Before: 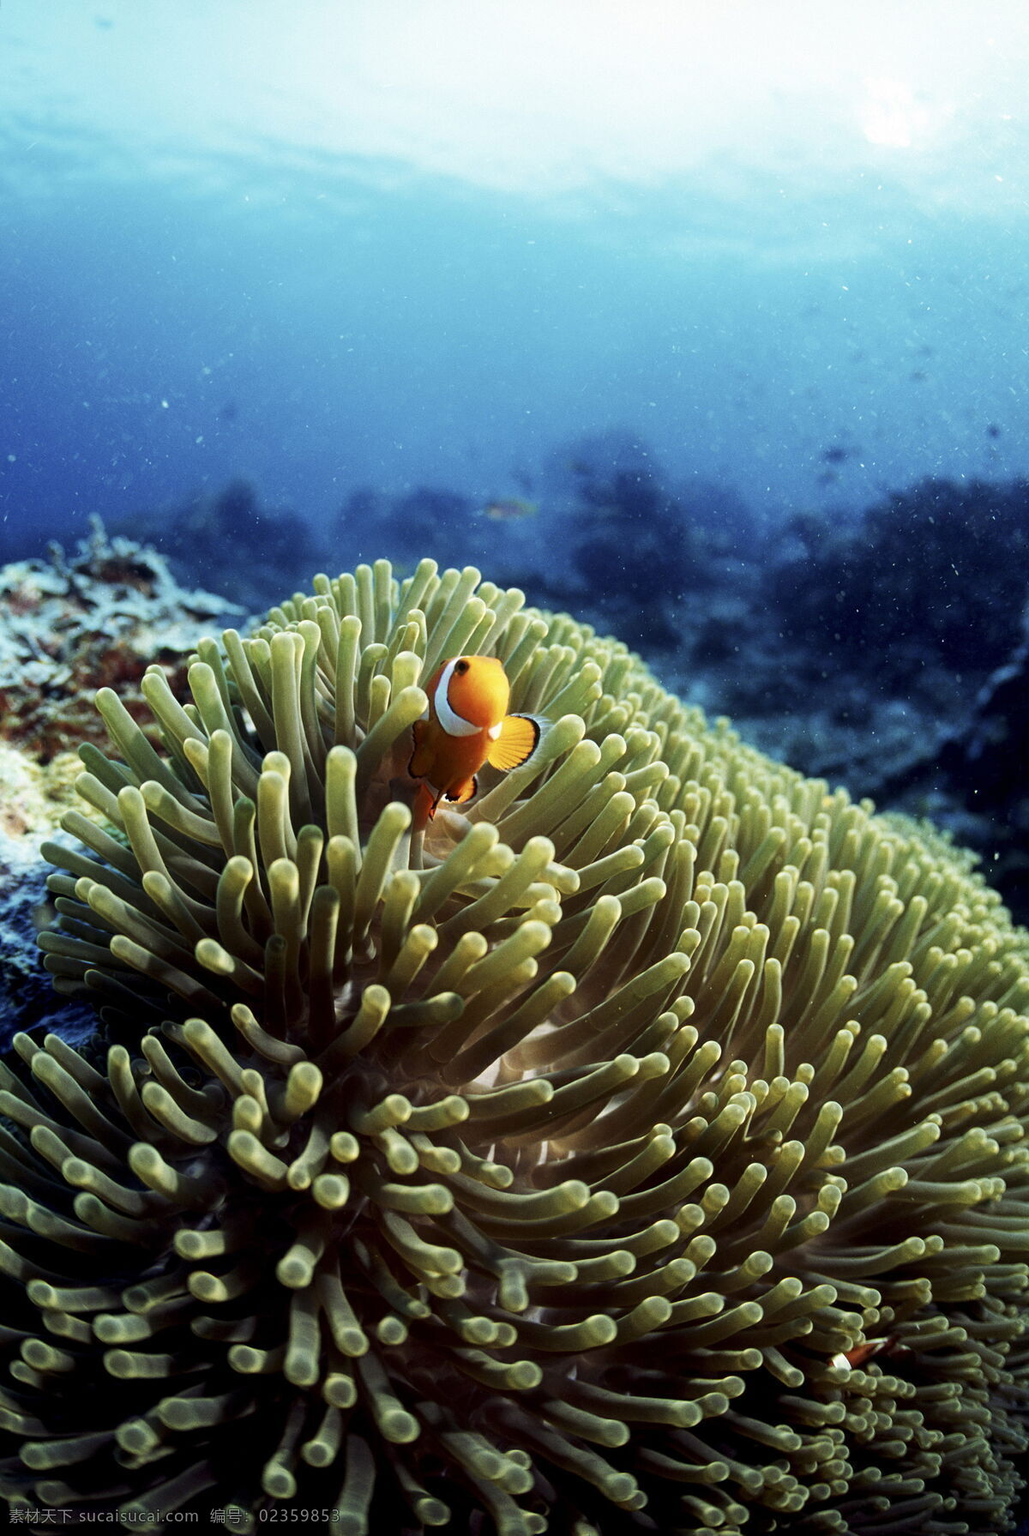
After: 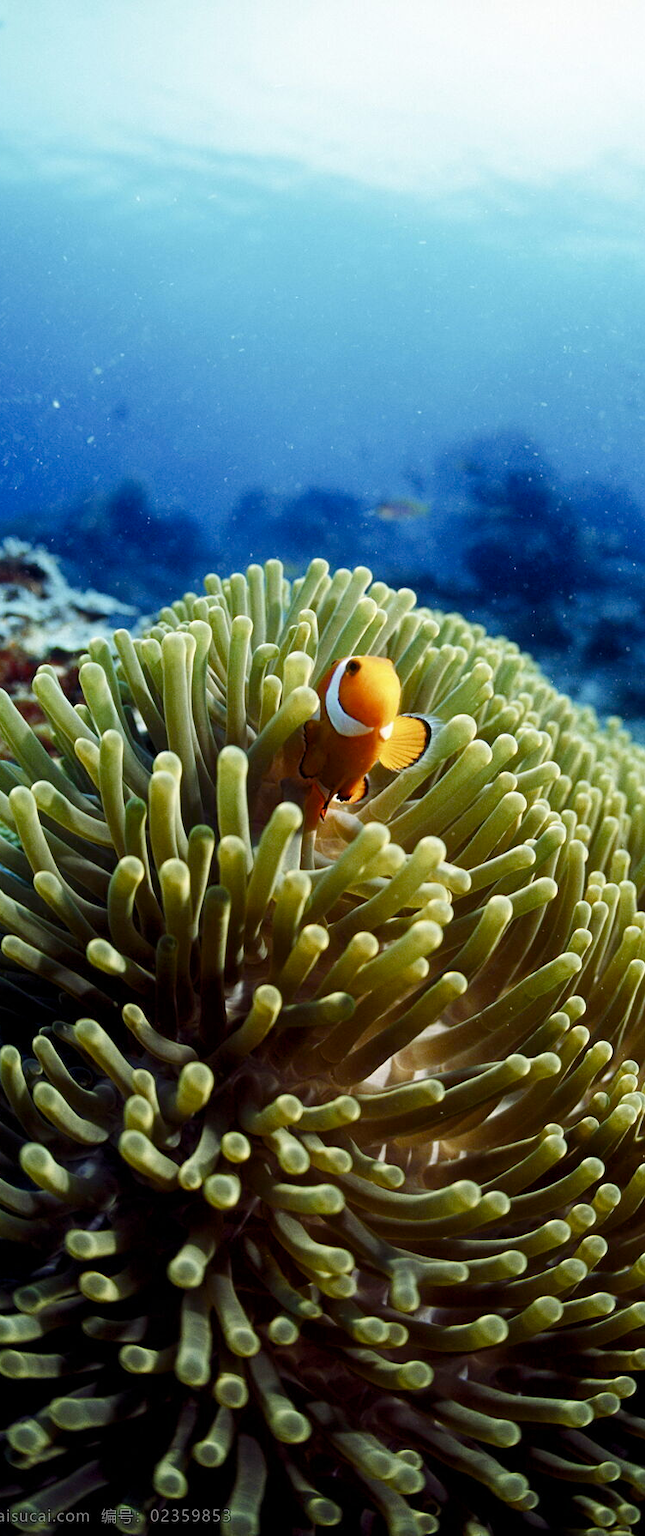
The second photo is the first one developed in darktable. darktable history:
color balance rgb: perceptual saturation grading › global saturation 20%, perceptual saturation grading › highlights -25%, perceptual saturation grading › shadows 50%
crop: left 10.644%, right 26.528%
